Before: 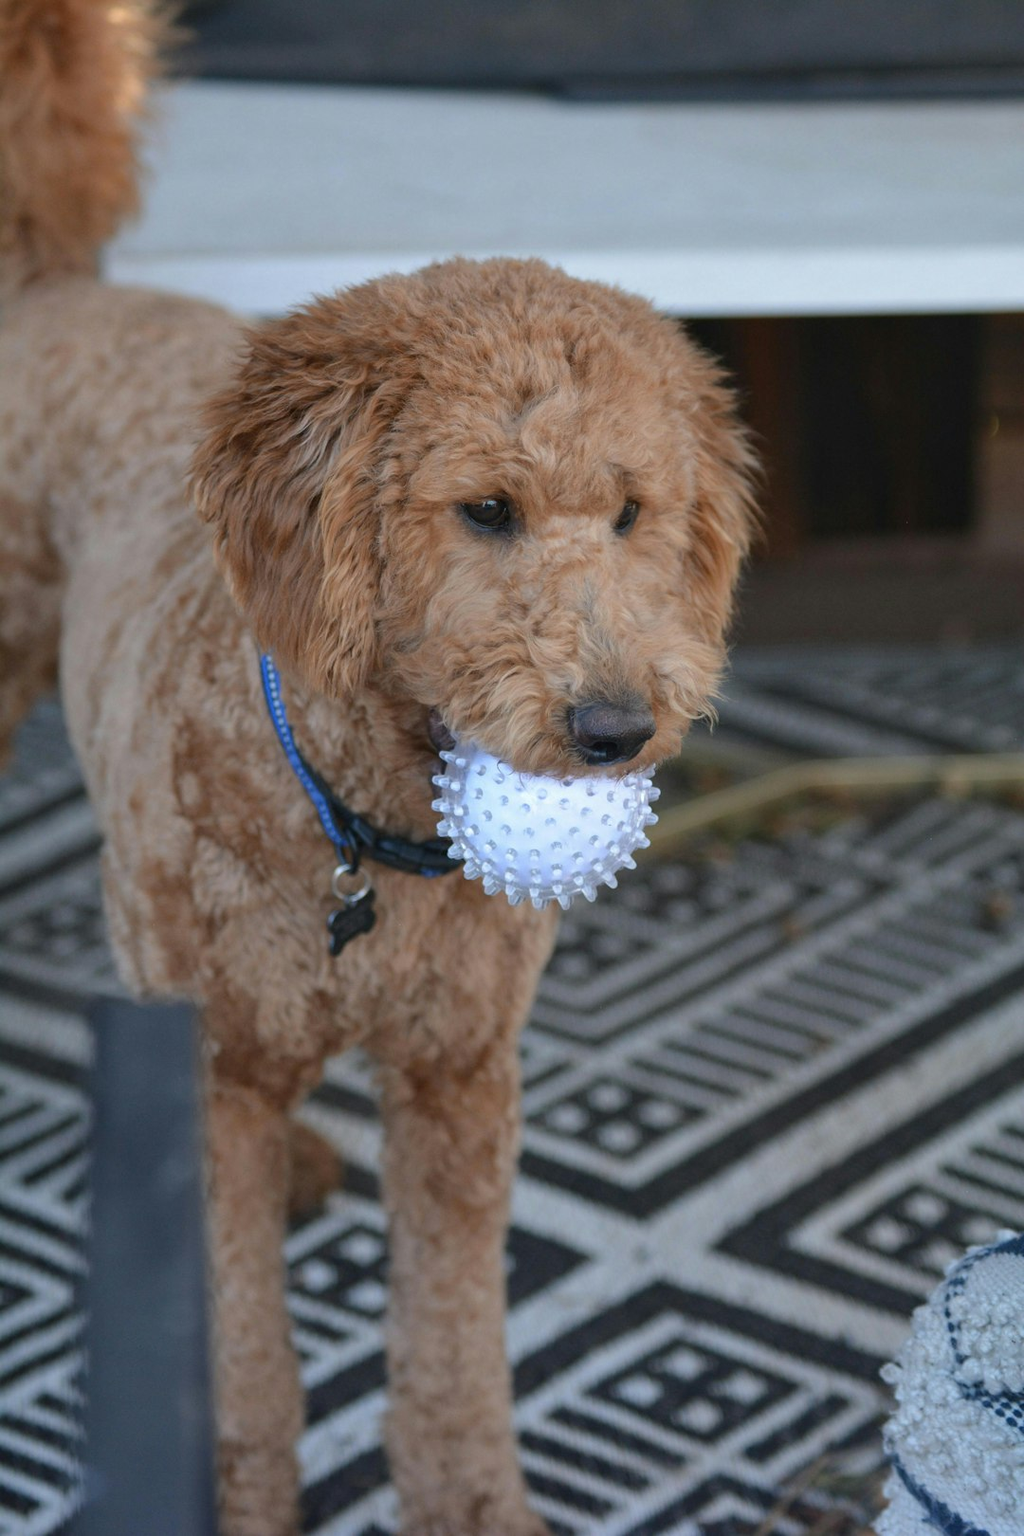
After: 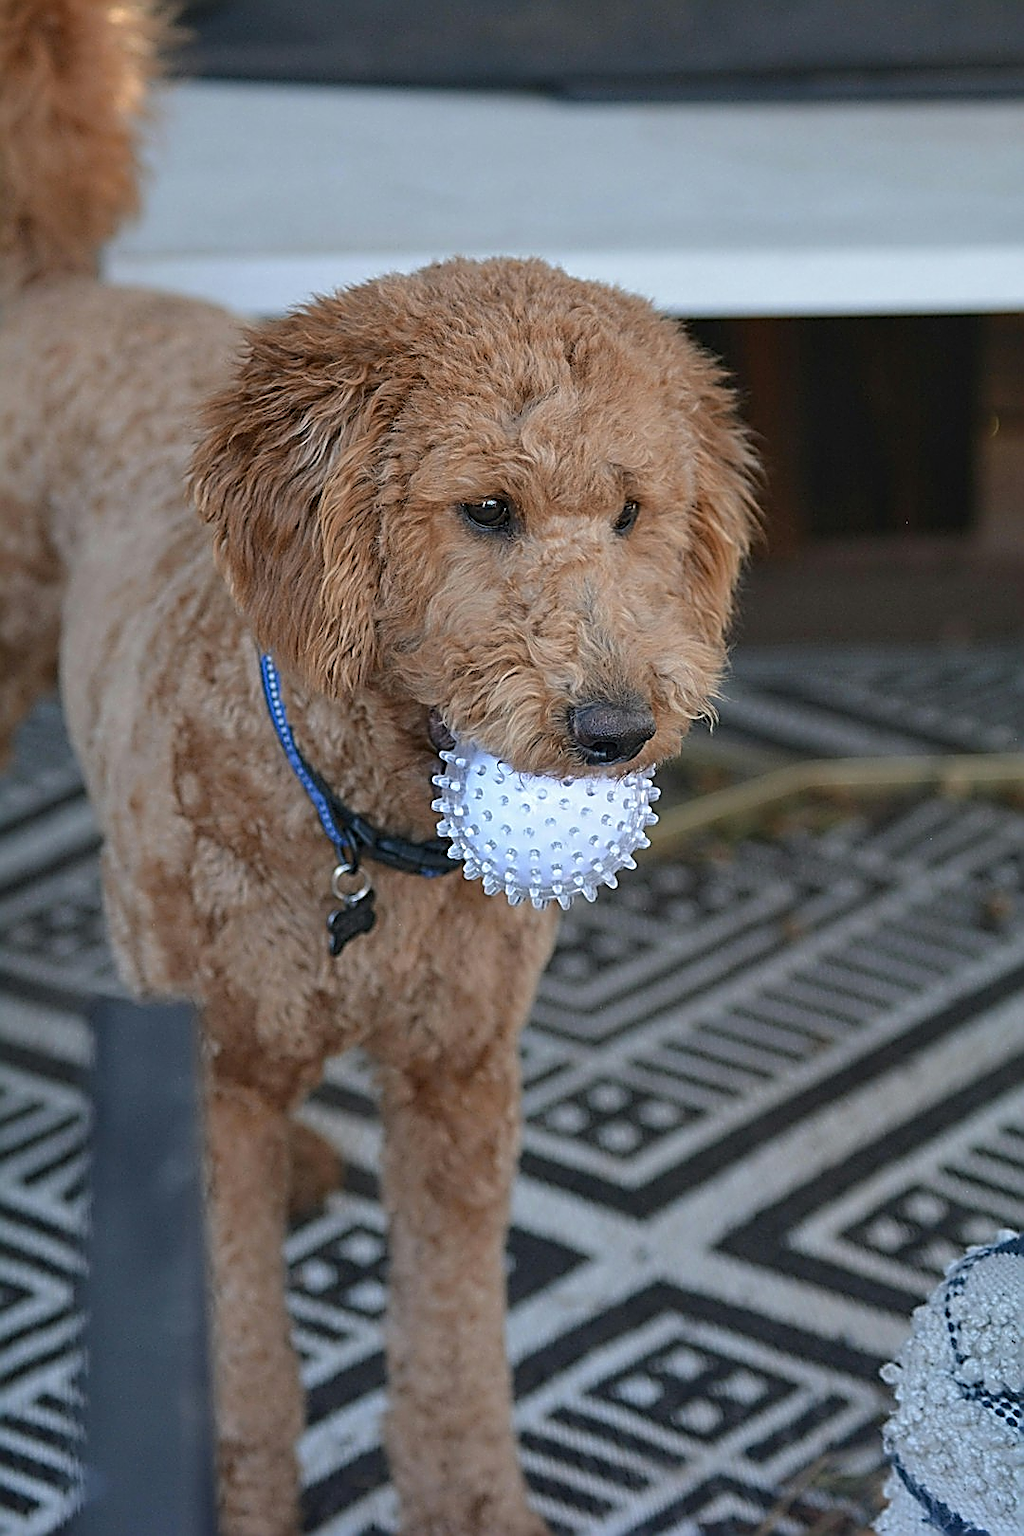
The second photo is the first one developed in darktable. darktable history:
rotate and perspective: automatic cropping off
sharpen: amount 2
